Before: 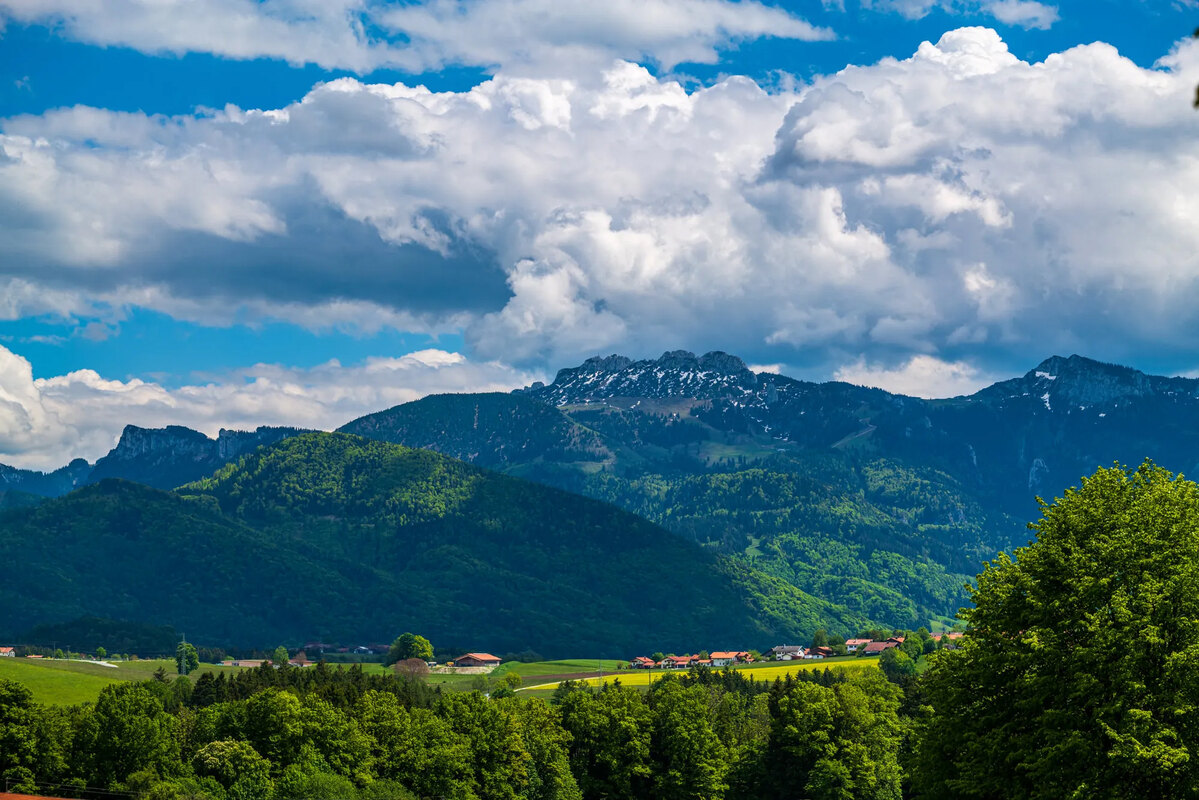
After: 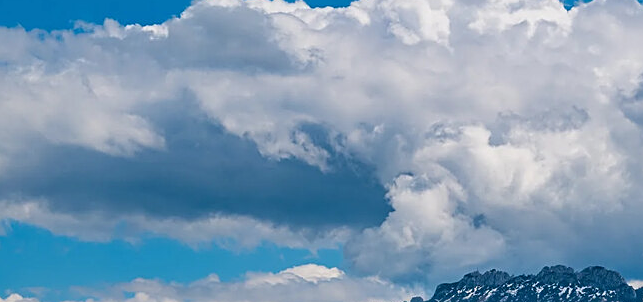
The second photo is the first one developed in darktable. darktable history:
sharpen: on, module defaults
crop: left 10.121%, top 10.631%, right 36.218%, bottom 51.526%
exposure: exposure -0.242 EV, compensate highlight preservation false
